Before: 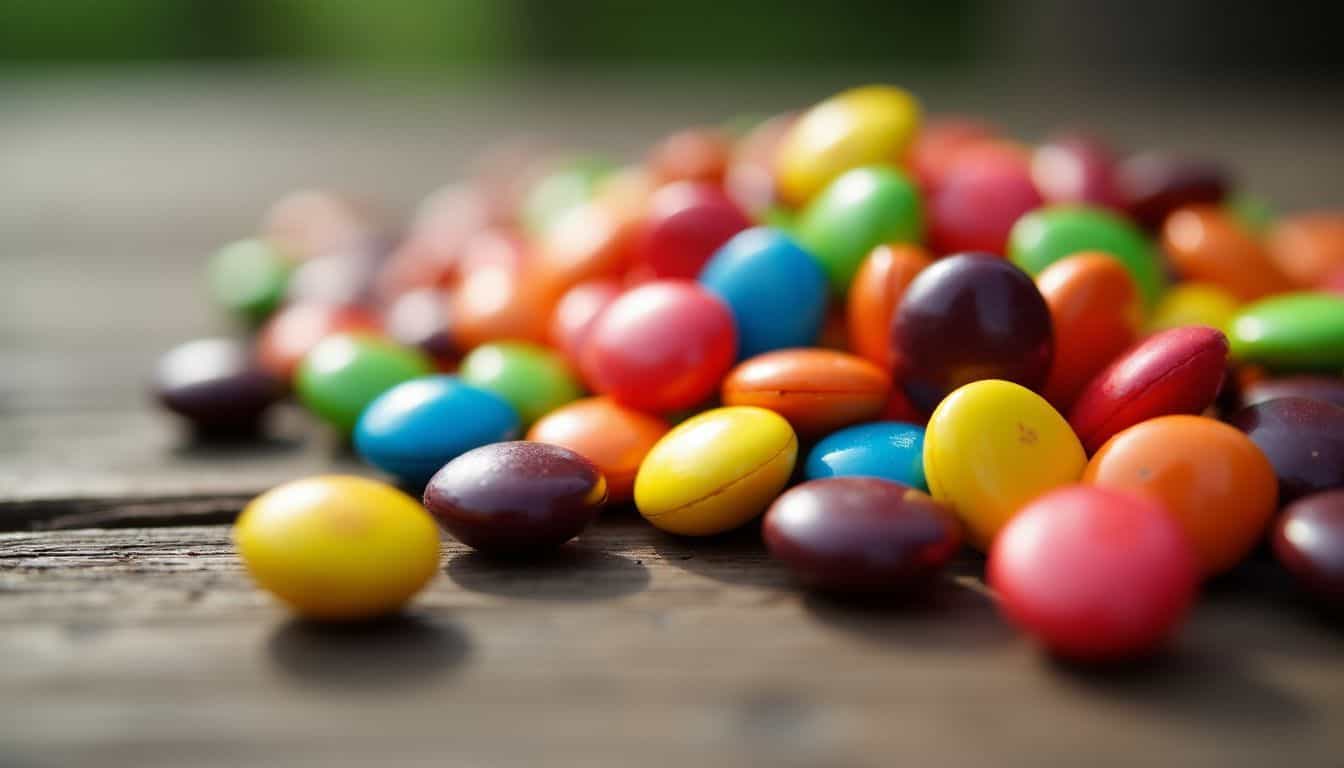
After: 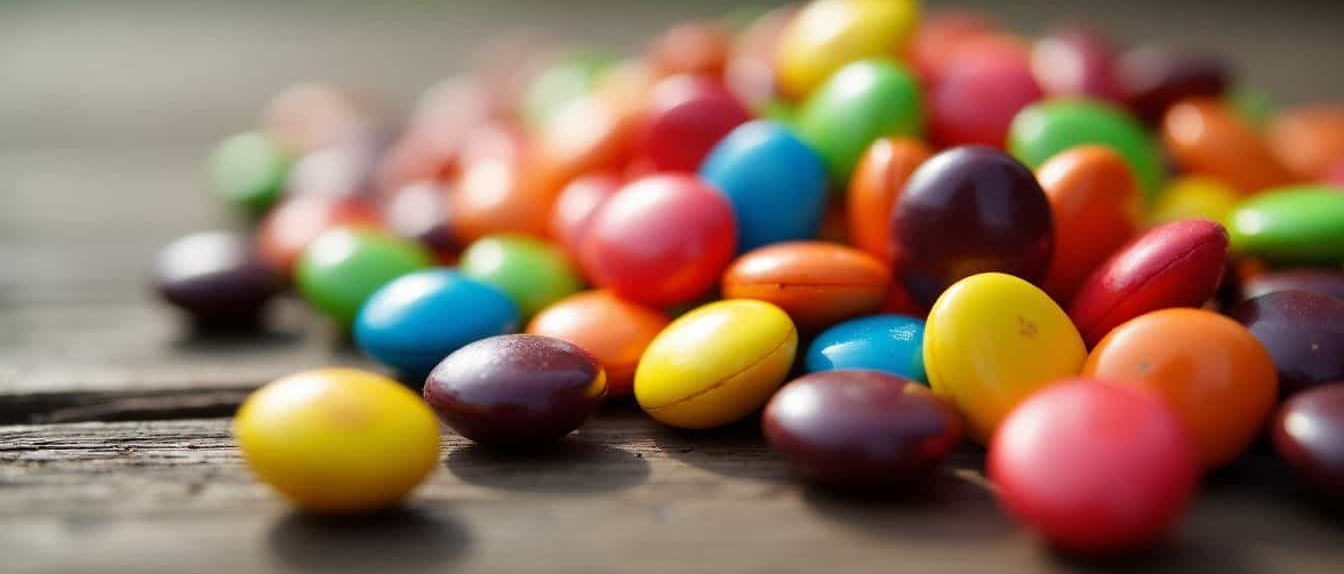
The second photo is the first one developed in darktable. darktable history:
crop: top 13.95%, bottom 11.241%
